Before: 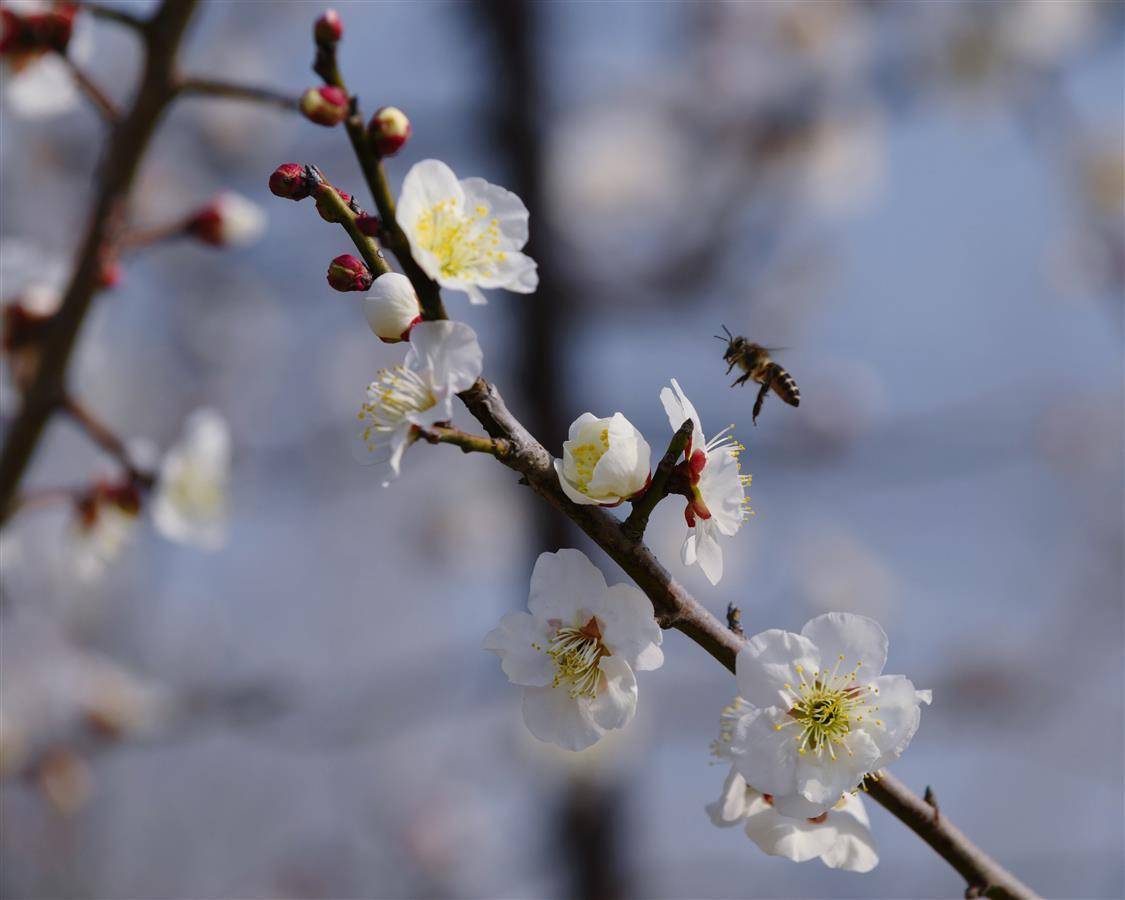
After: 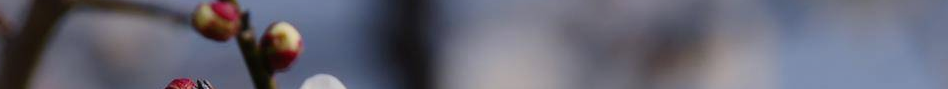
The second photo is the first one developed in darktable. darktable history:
crop and rotate: left 9.644%, top 9.491%, right 6.021%, bottom 80.509%
graduated density: rotation -0.352°, offset 57.64
